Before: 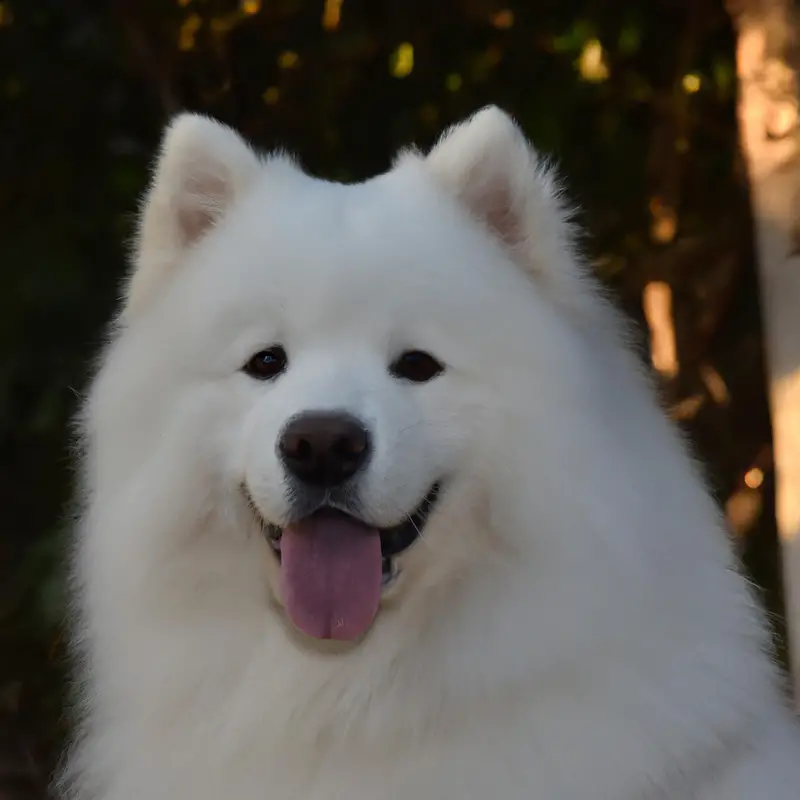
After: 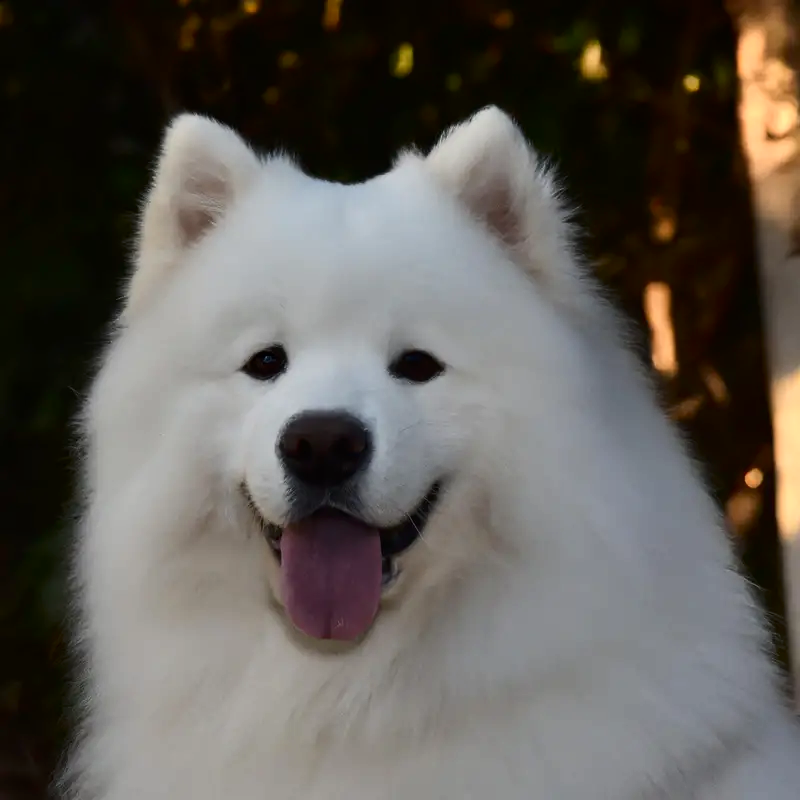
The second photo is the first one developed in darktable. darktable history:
contrast brightness saturation: contrast 0.22
